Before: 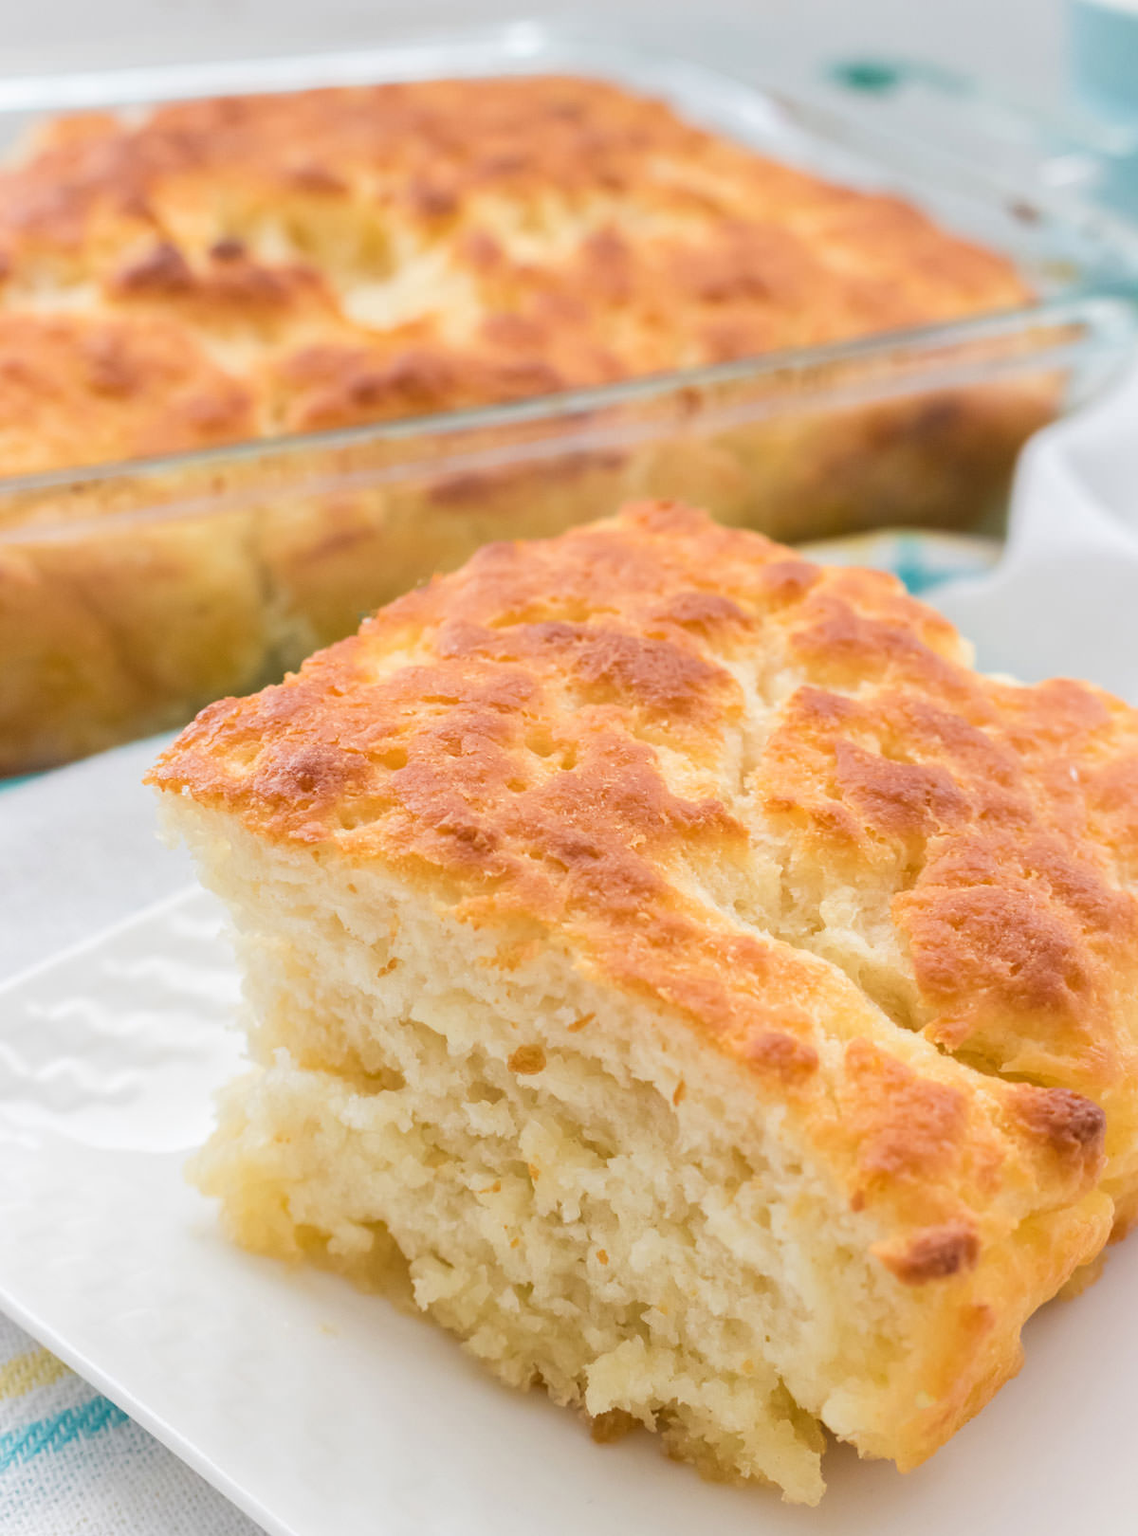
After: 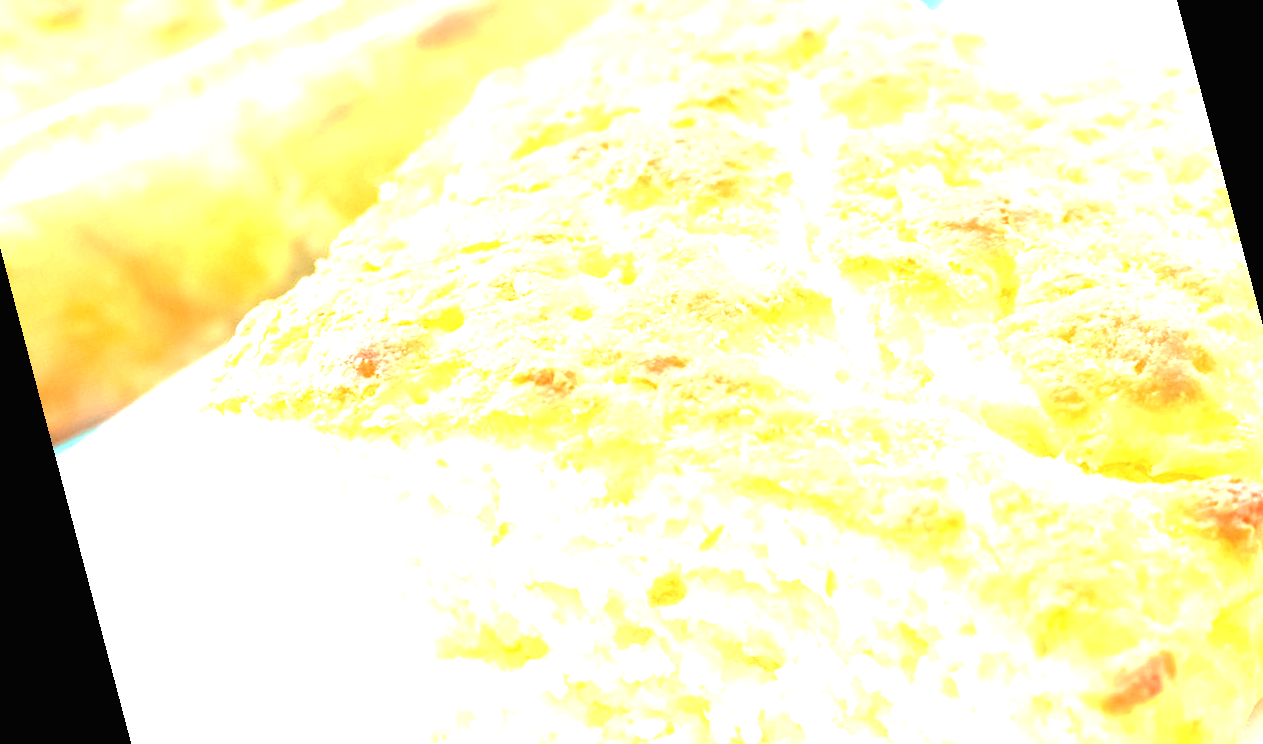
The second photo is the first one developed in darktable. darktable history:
crop and rotate: top 19.998%
rotate and perspective: rotation -14.8°, crop left 0.1, crop right 0.903, crop top 0.25, crop bottom 0.748
contrast equalizer: octaves 7, y [[0.6 ×6], [0.55 ×6], [0 ×6], [0 ×6], [0 ×6]], mix -0.2
exposure: black level correction 0, exposure 2.327 EV, compensate exposure bias true, compensate highlight preservation false
